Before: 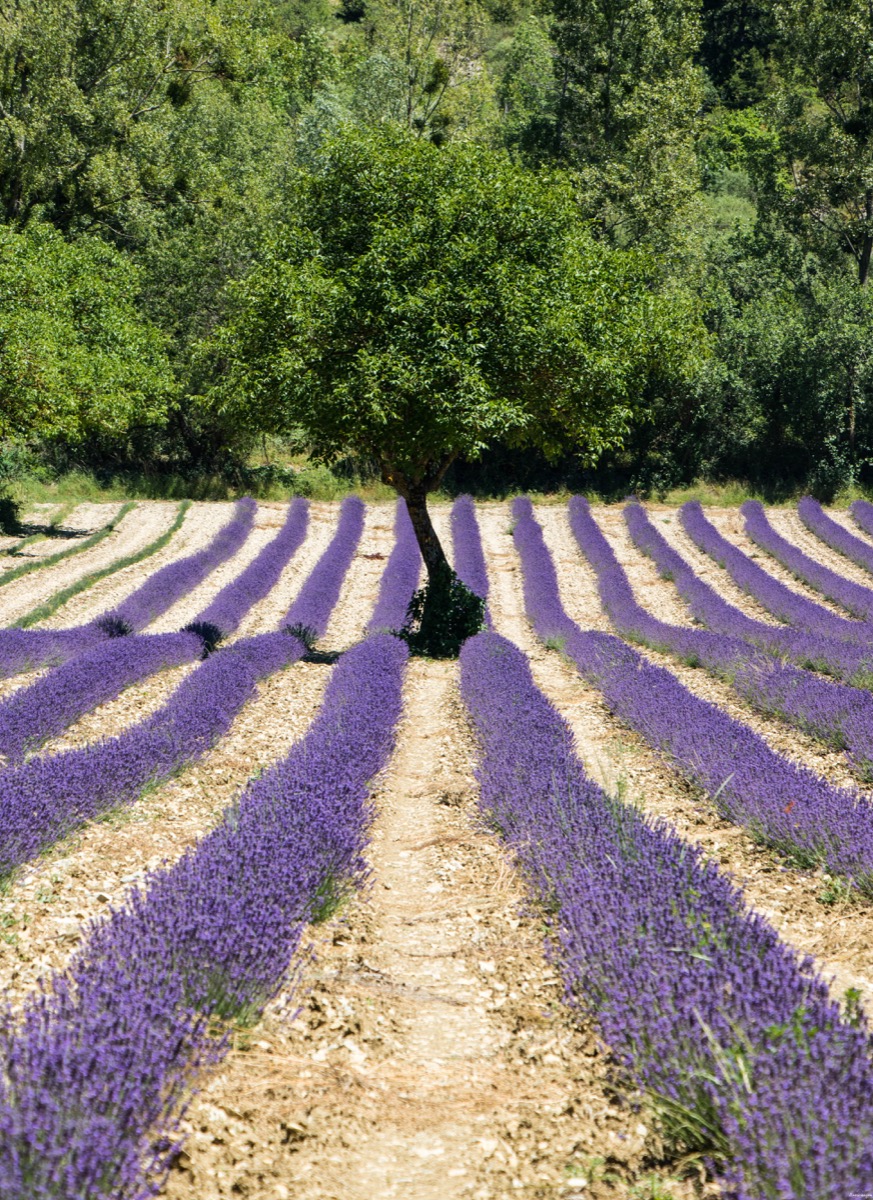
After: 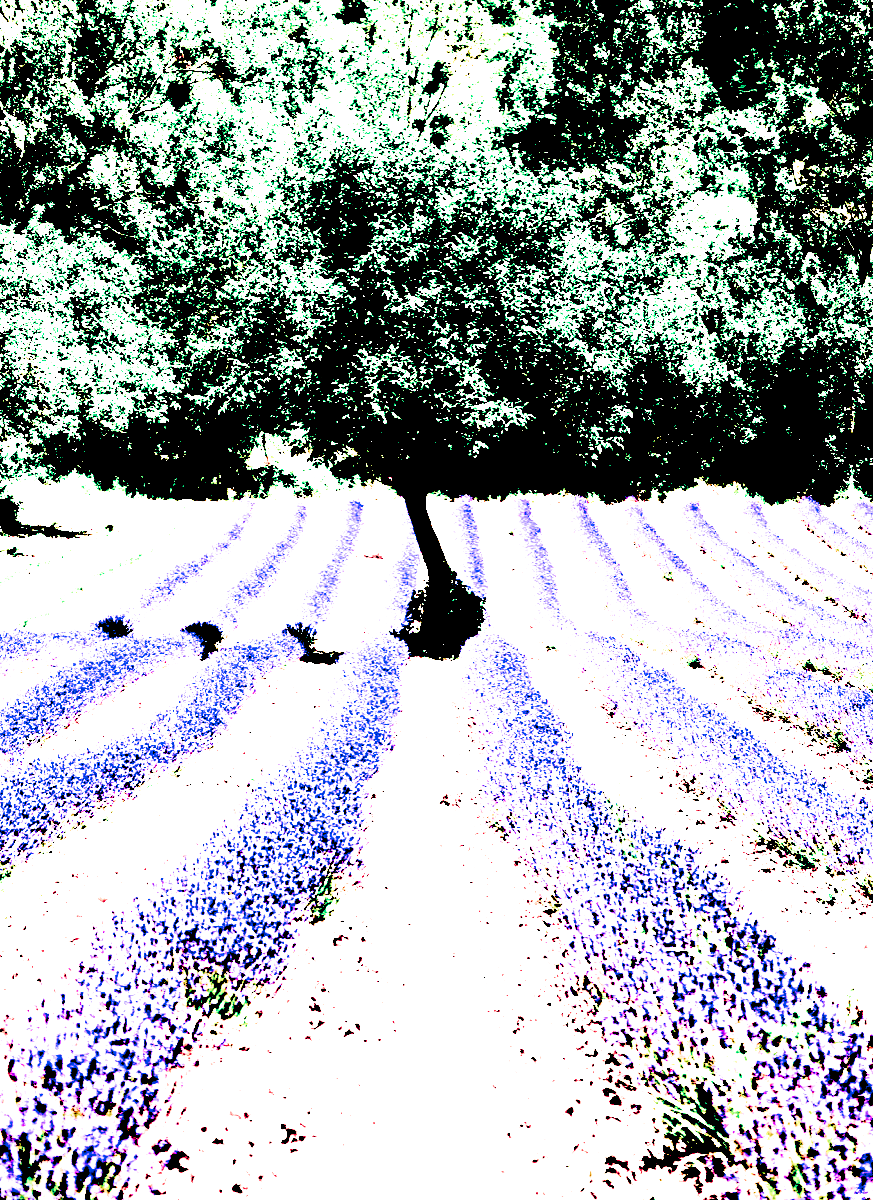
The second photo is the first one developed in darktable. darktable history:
exposure: black level correction 0.099, exposure 3.067 EV, compensate highlight preservation false
color balance rgb: highlights gain › chroma 2.953%, highlights gain › hue 61.78°, perceptual saturation grading › global saturation 20%, perceptual saturation grading › highlights -50.172%, perceptual saturation grading › shadows 30.99%, global vibrance 20%
filmic rgb: black relative exposure -5.07 EV, white relative exposure 3.97 EV, hardness 2.9, contrast 1.199
